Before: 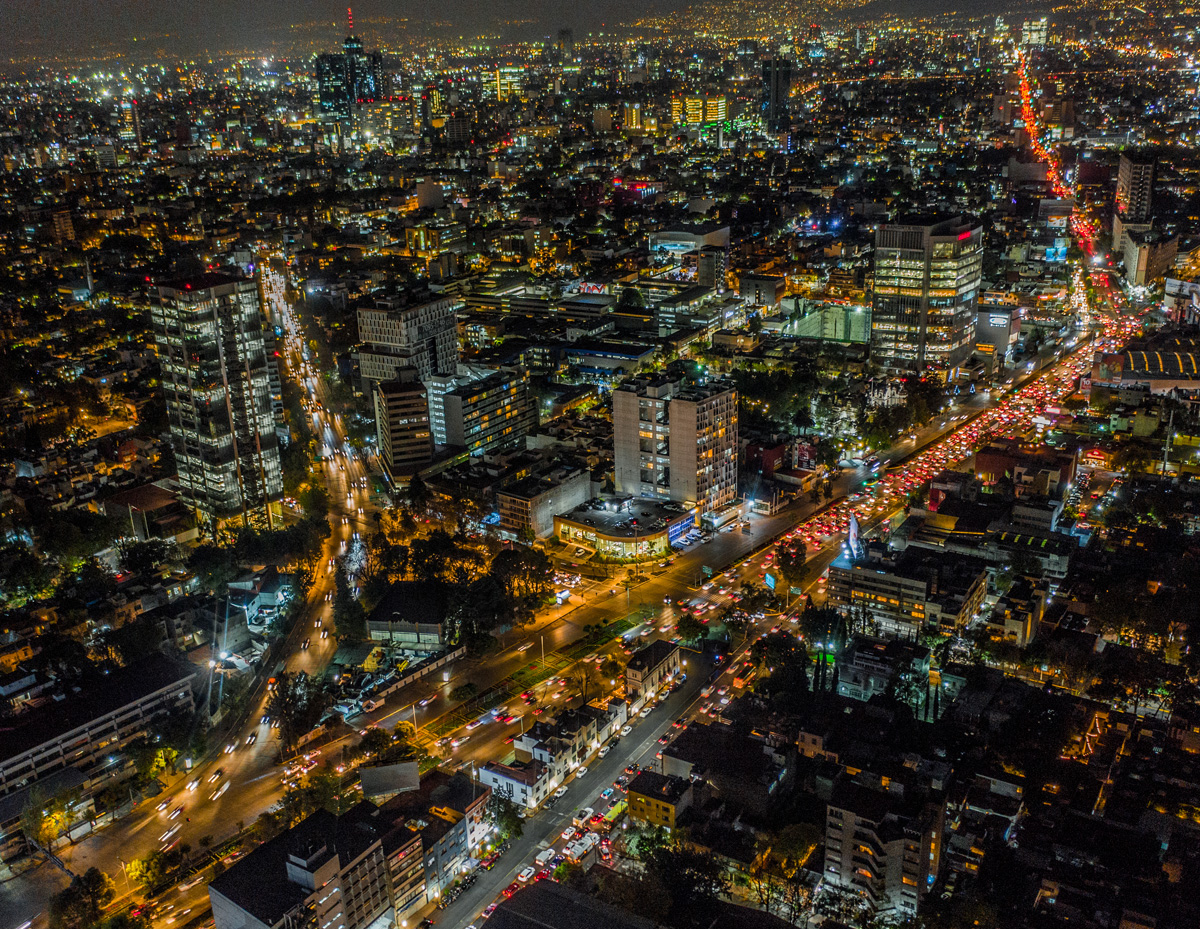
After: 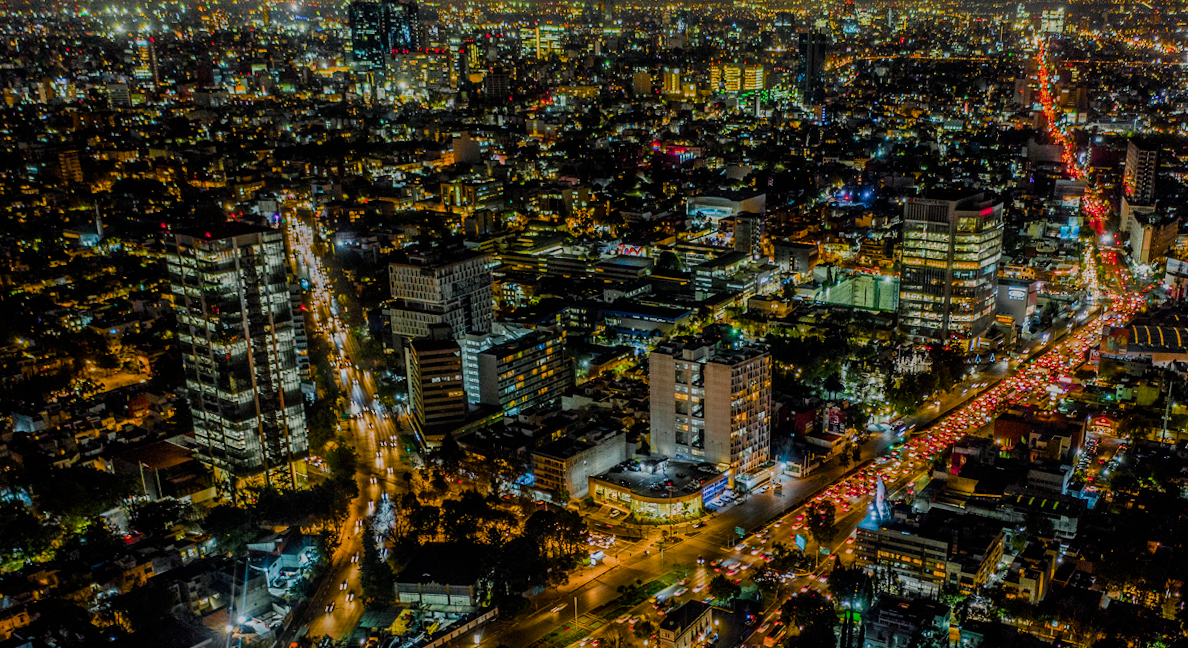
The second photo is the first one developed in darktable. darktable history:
crop: bottom 24.967%
tone equalizer: on, module defaults
filmic rgb: black relative exposure -7.65 EV, white relative exposure 4.56 EV, hardness 3.61
rotate and perspective: rotation 0.679°, lens shift (horizontal) 0.136, crop left 0.009, crop right 0.991, crop top 0.078, crop bottom 0.95
color balance rgb: perceptual saturation grading › global saturation 20%, perceptual saturation grading › highlights -25%, perceptual saturation grading › shadows 50%
